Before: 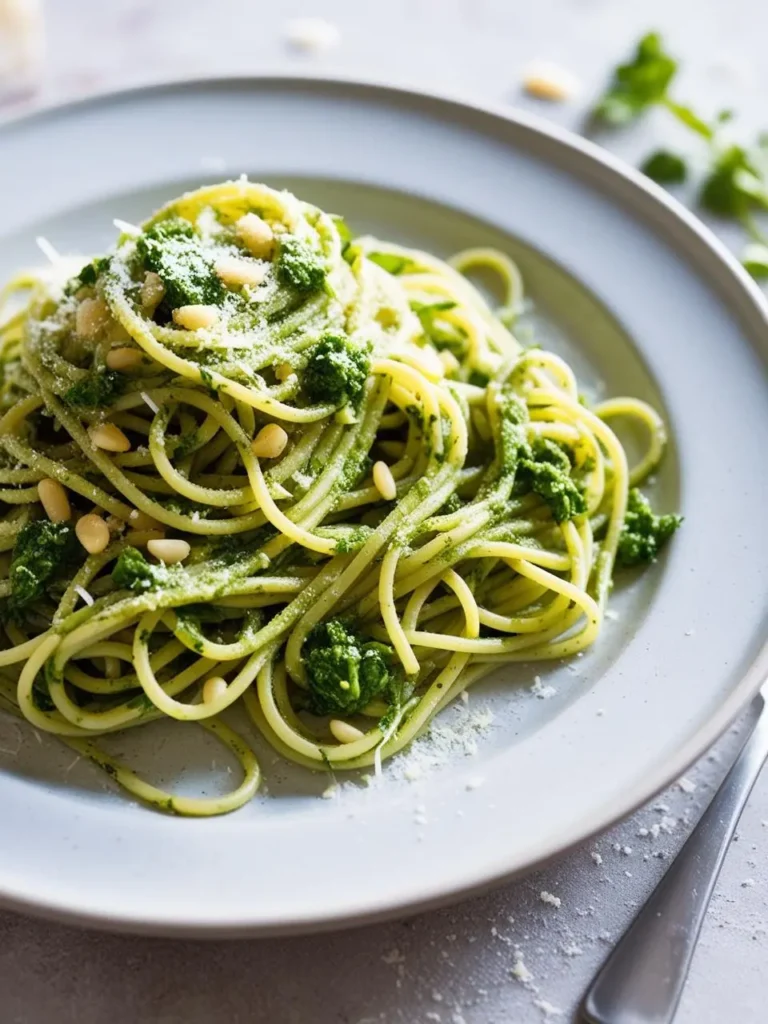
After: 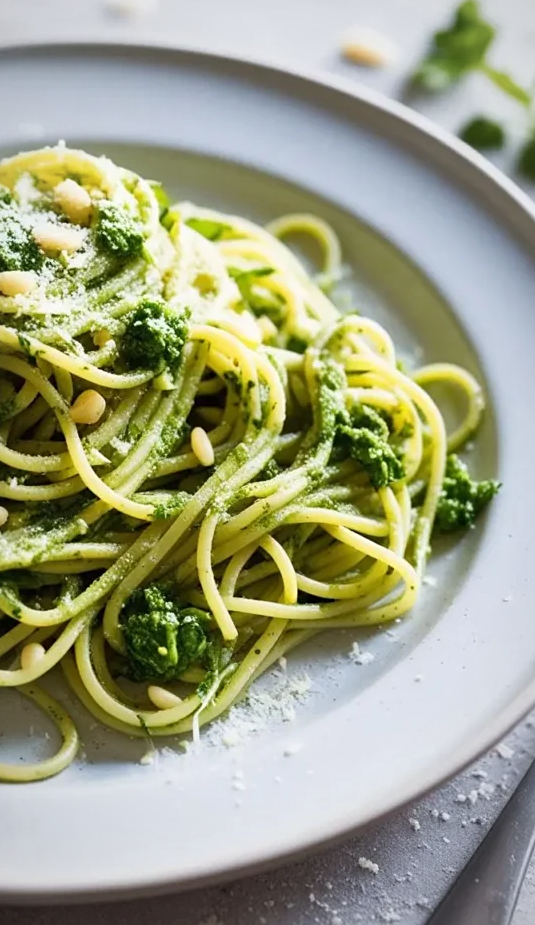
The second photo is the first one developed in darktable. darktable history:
vignetting: fall-off start 72.51%, fall-off radius 107.09%, width/height ratio 0.728
crop and rotate: left 23.809%, top 3.416%, right 6.457%, bottom 6.221%
sharpen: amount 0.201
